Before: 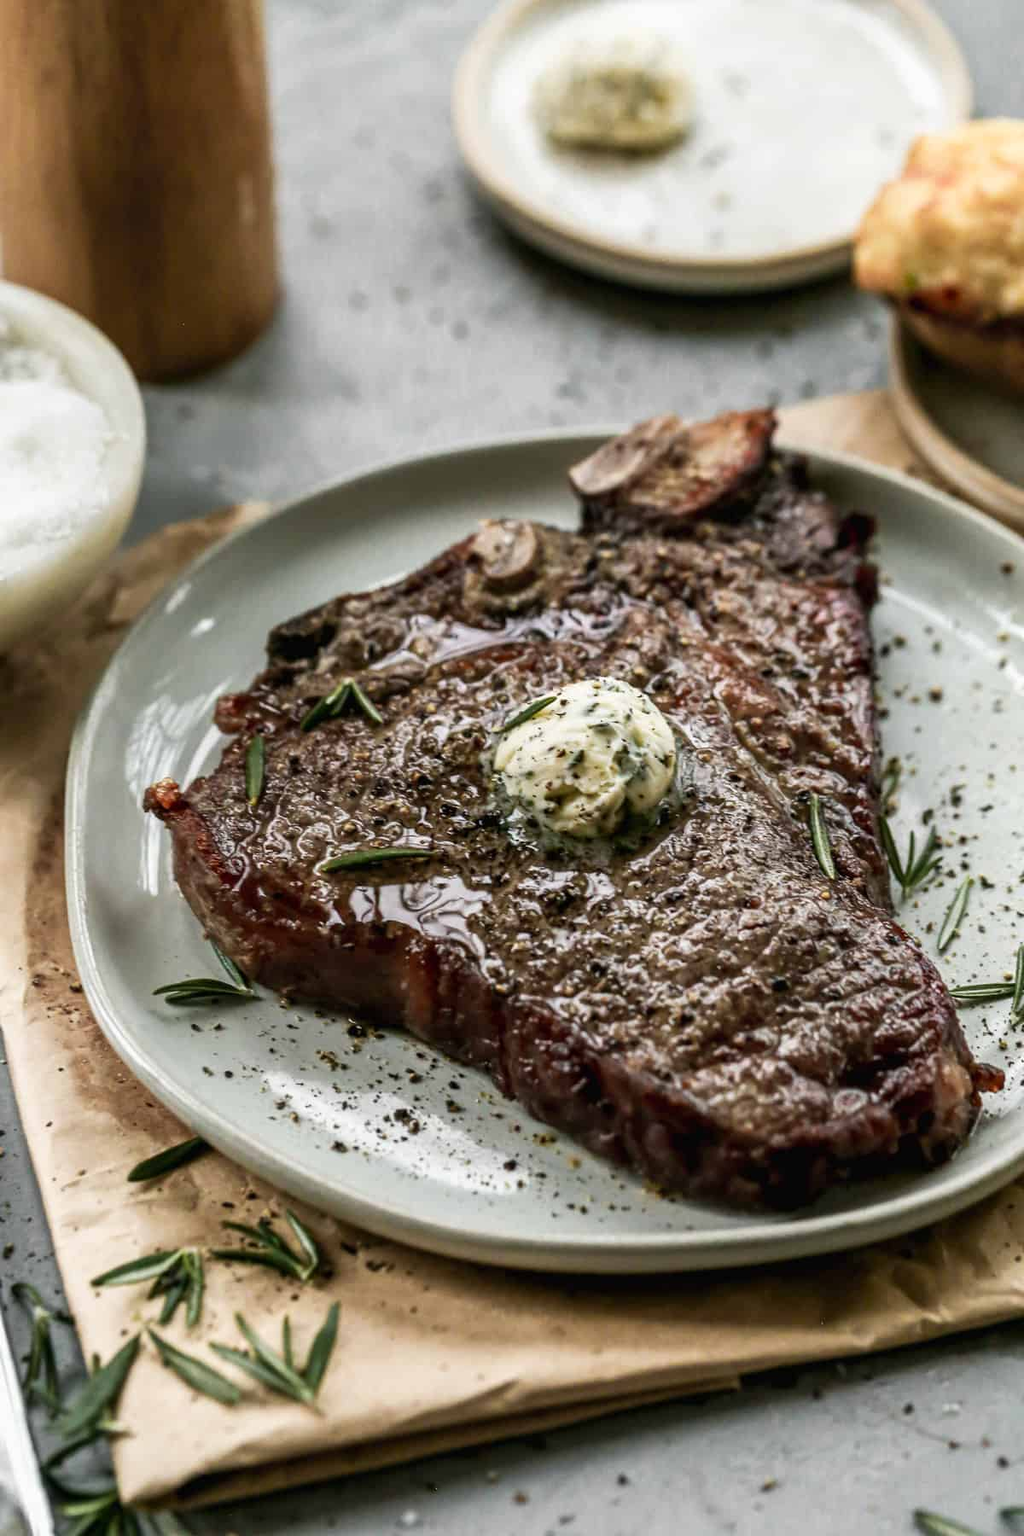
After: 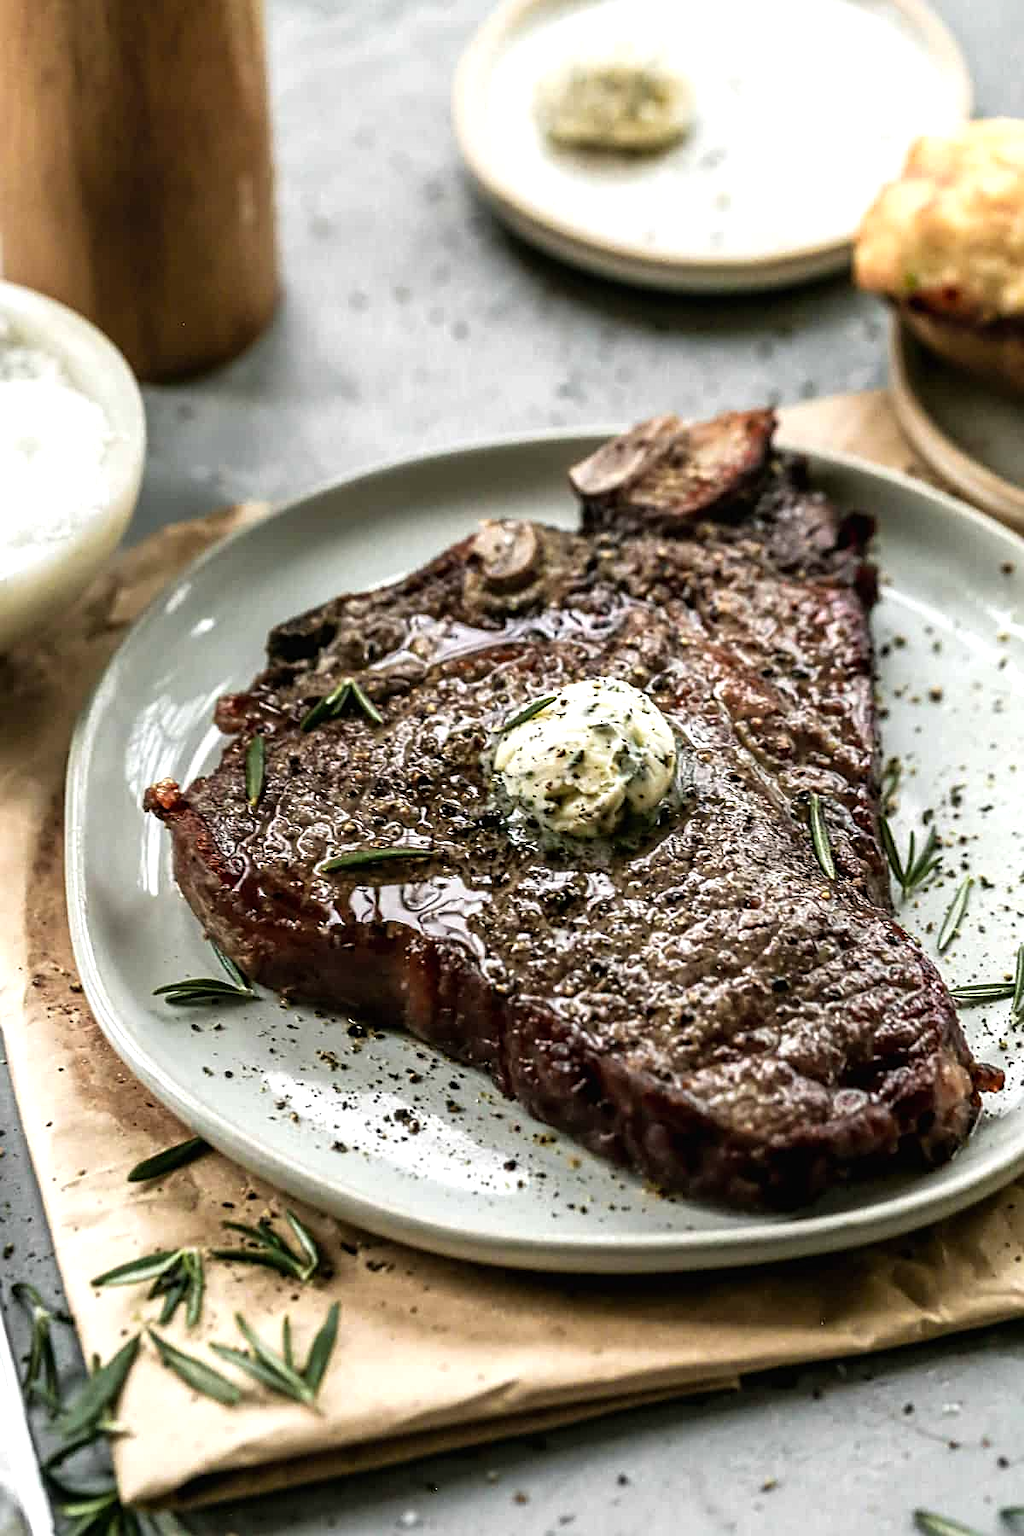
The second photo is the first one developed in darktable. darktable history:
tone equalizer: -8 EV -0.419 EV, -7 EV -0.42 EV, -6 EV -0.365 EV, -5 EV -0.241 EV, -3 EV 0.223 EV, -2 EV 0.343 EV, -1 EV 0.41 EV, +0 EV 0.444 EV
sharpen: on, module defaults
